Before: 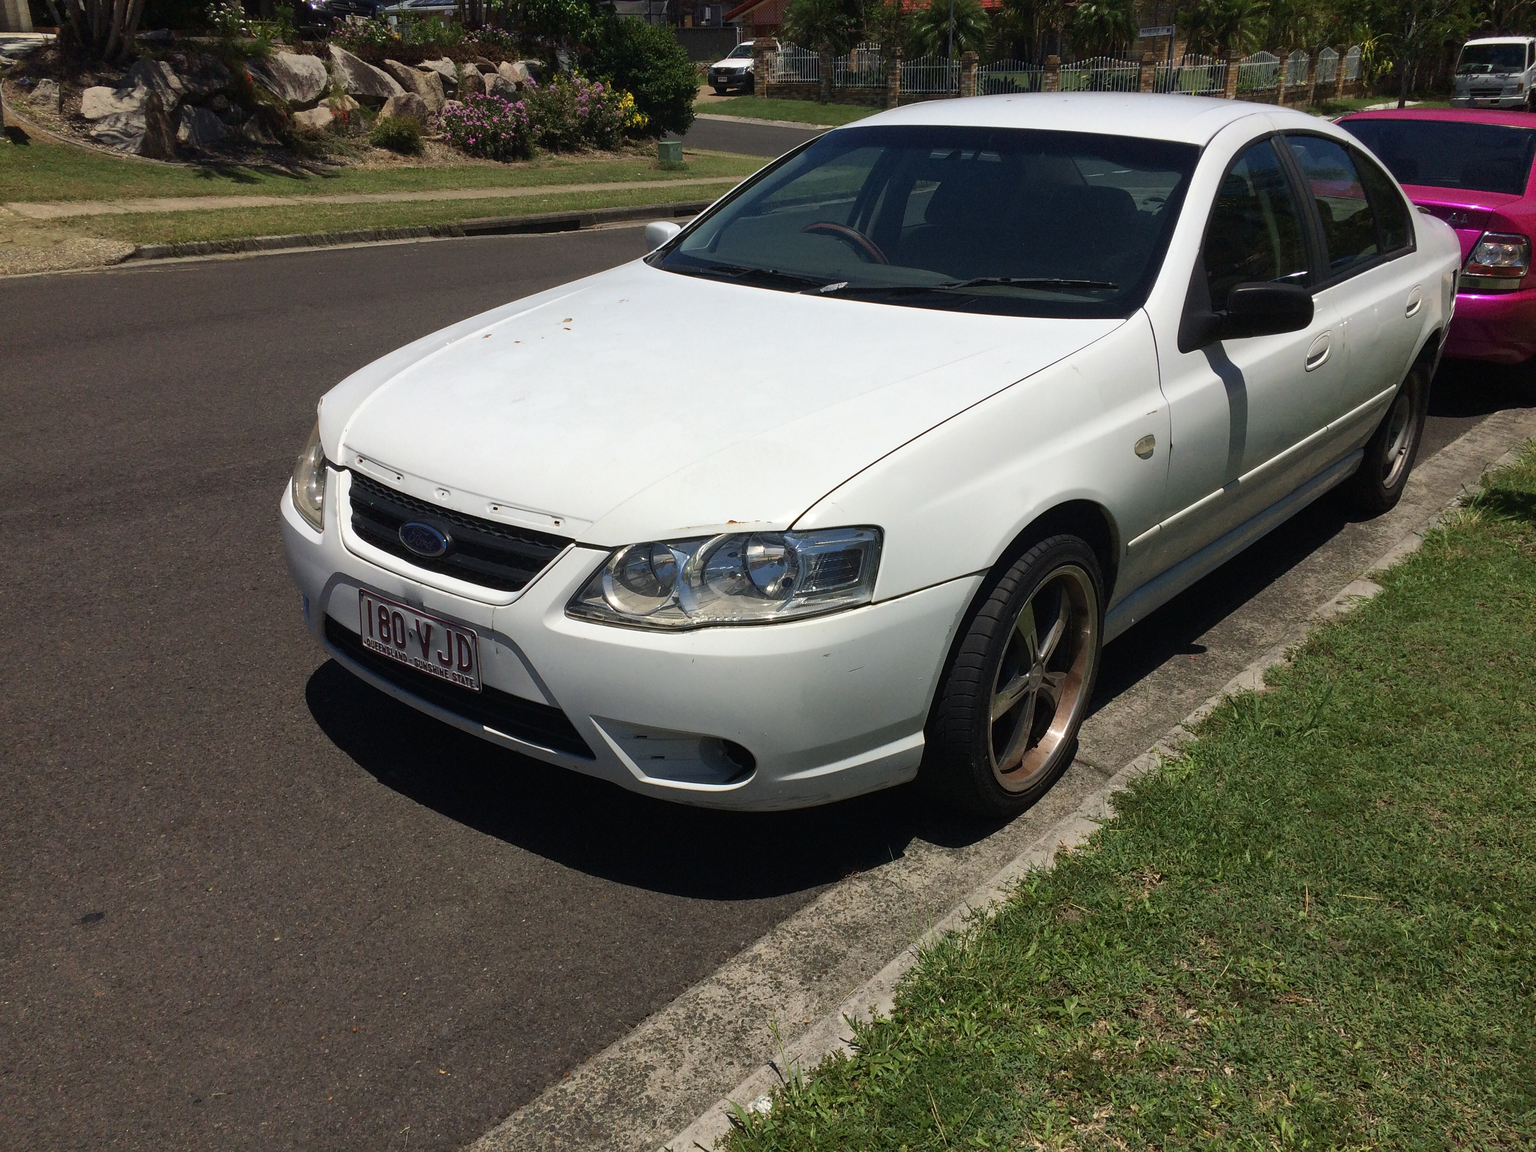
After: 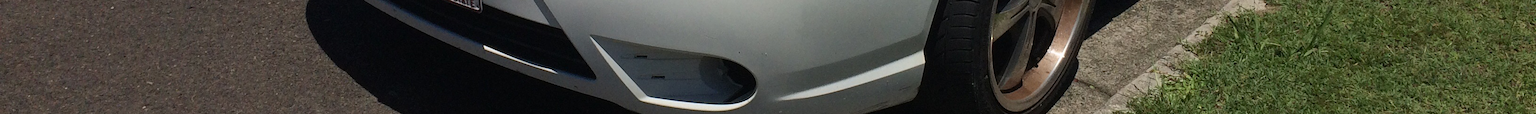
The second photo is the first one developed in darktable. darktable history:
crop and rotate: top 59.084%, bottom 30.916%
white balance: emerald 1
rotate and perspective: crop left 0, crop top 0
